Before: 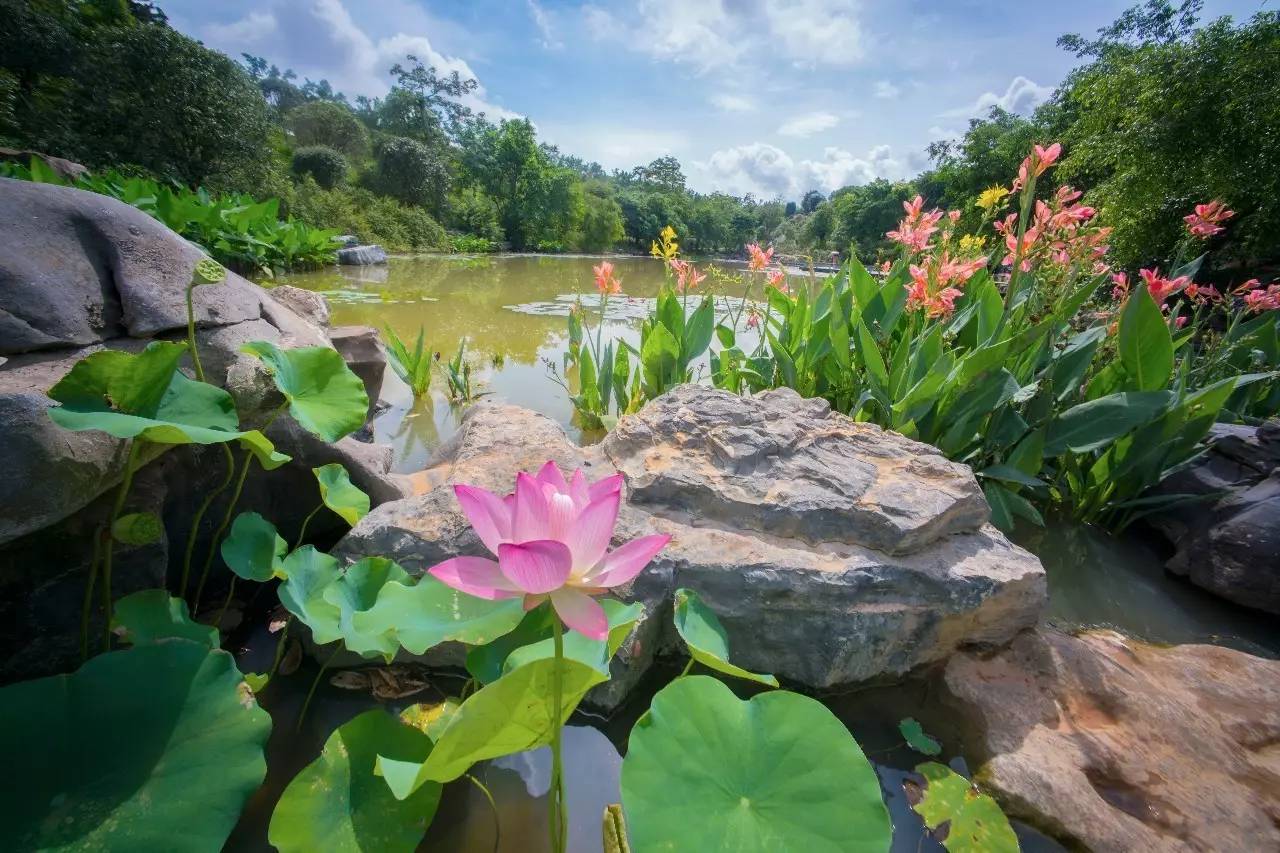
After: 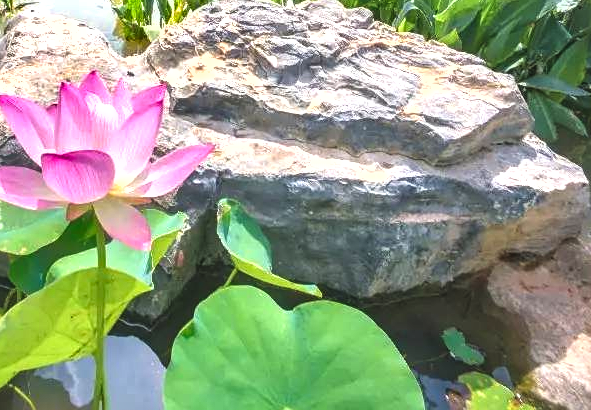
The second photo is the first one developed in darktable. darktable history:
sharpen: amount 0.209
local contrast: on, module defaults
exposure: black level correction -0.006, exposure 1 EV, compensate highlight preservation false
crop: left 35.706%, top 45.756%, right 18.095%, bottom 6.078%
shadows and highlights: low approximation 0.01, soften with gaussian
color balance rgb: power › hue 209.26°, perceptual saturation grading › global saturation -3.438%, perceptual brilliance grading › global brilliance 2.491%, perceptual brilliance grading › highlights -3.933%, global vibrance 20%
